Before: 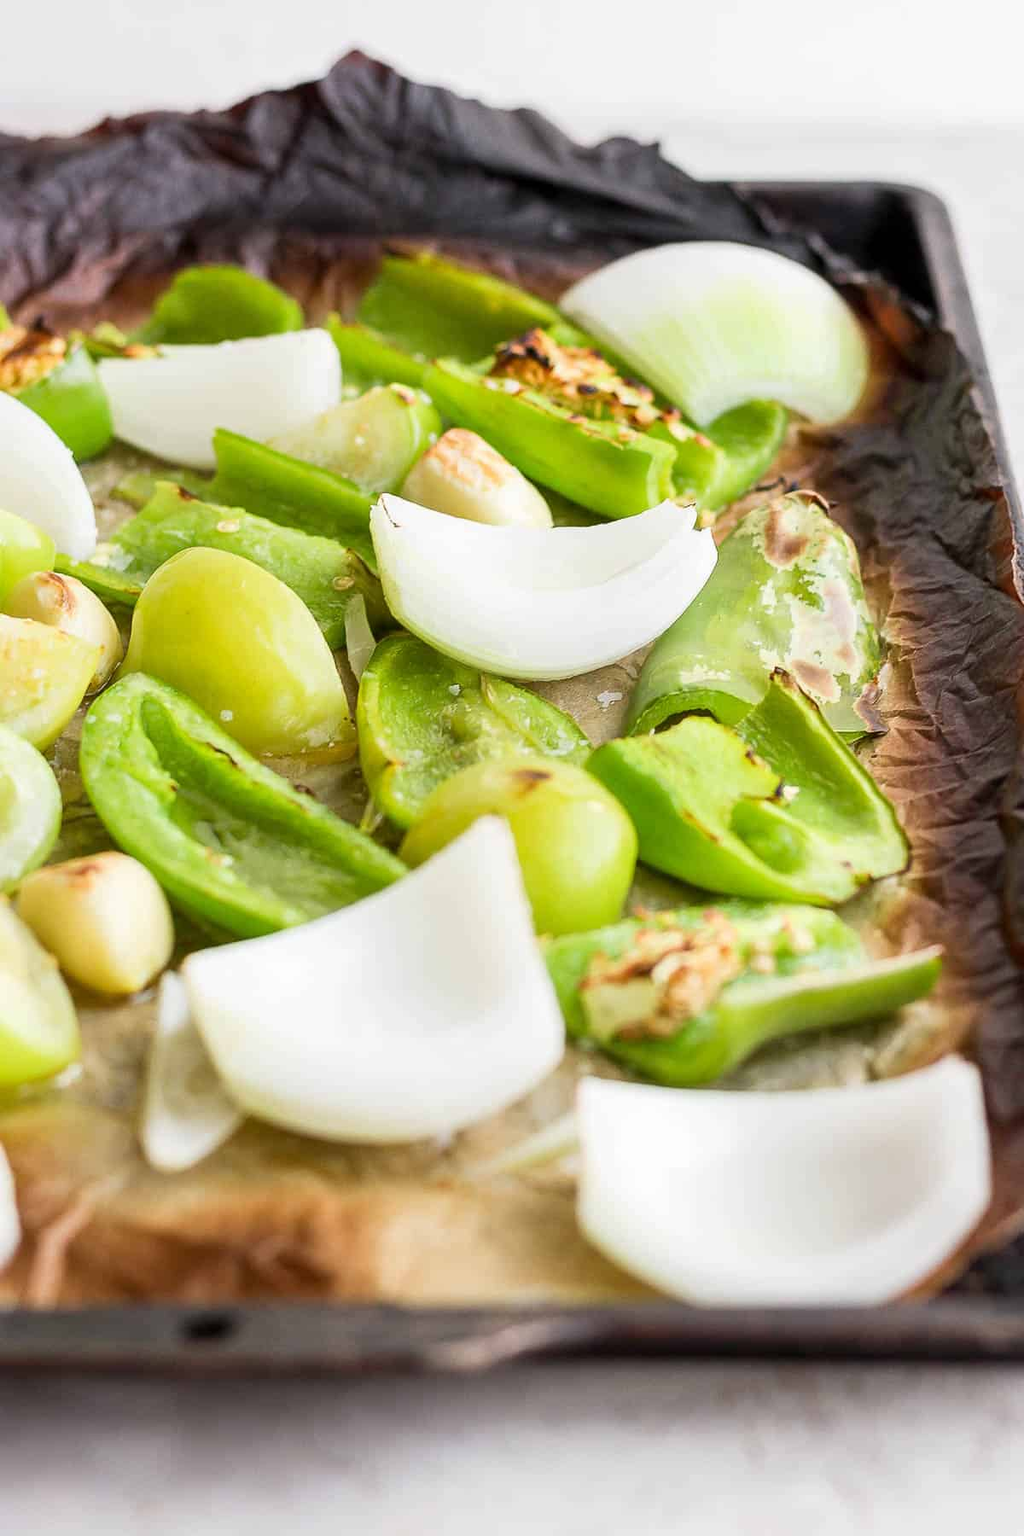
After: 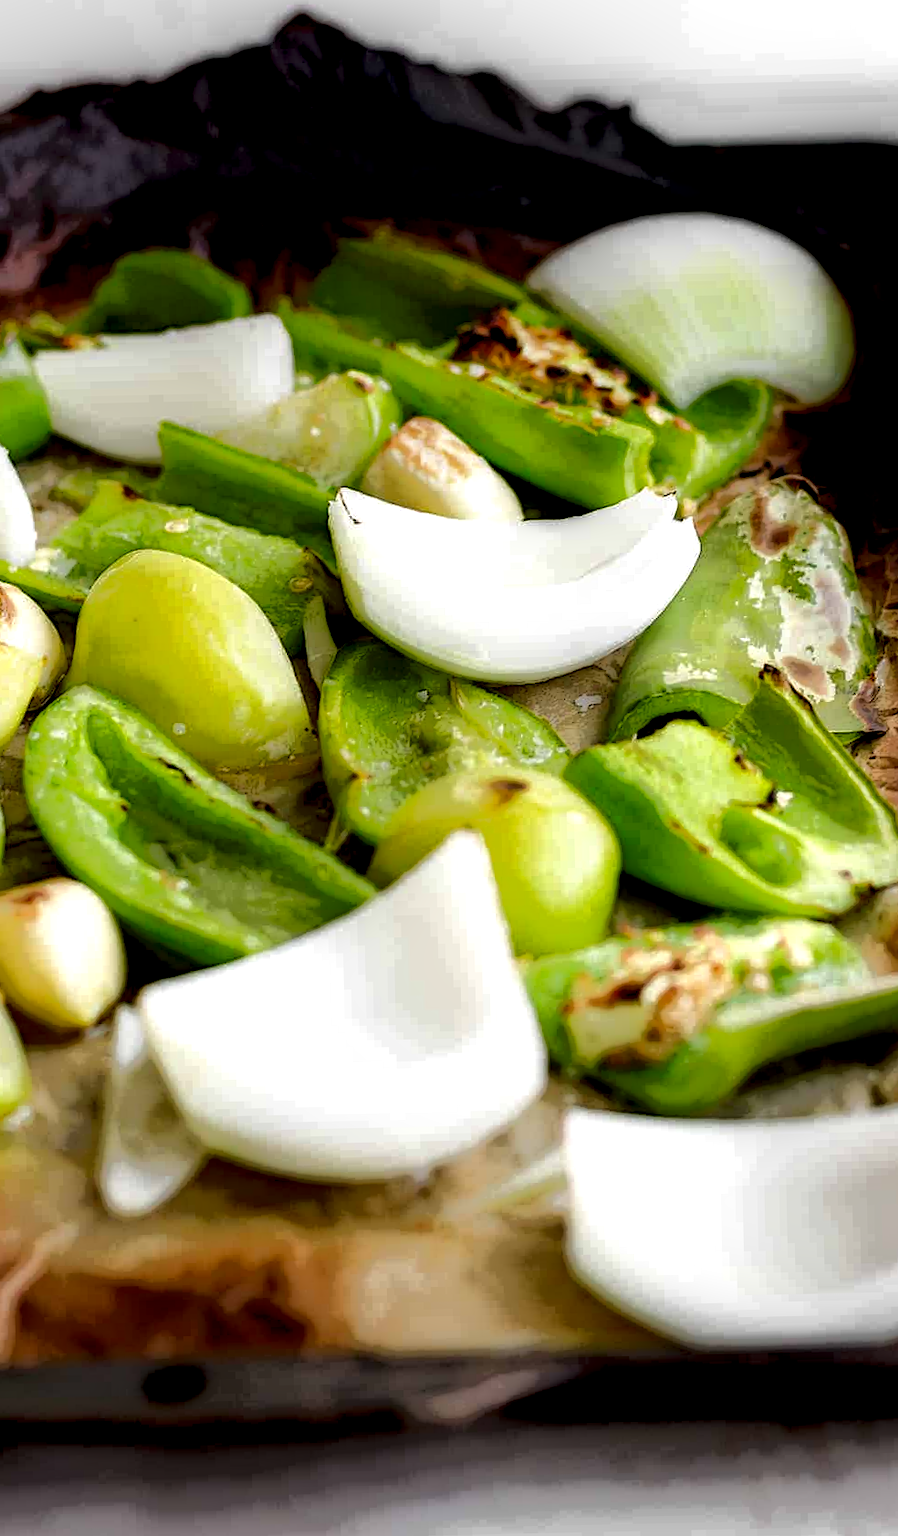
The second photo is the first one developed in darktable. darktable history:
exposure: exposure 0.379 EV, compensate exposure bias true, compensate highlight preservation false
crop and rotate: angle 1.21°, left 4.289%, top 1.135%, right 11.082%, bottom 2.396%
local contrast: highlights 2%, shadows 212%, detail 164%, midtone range 0.001
